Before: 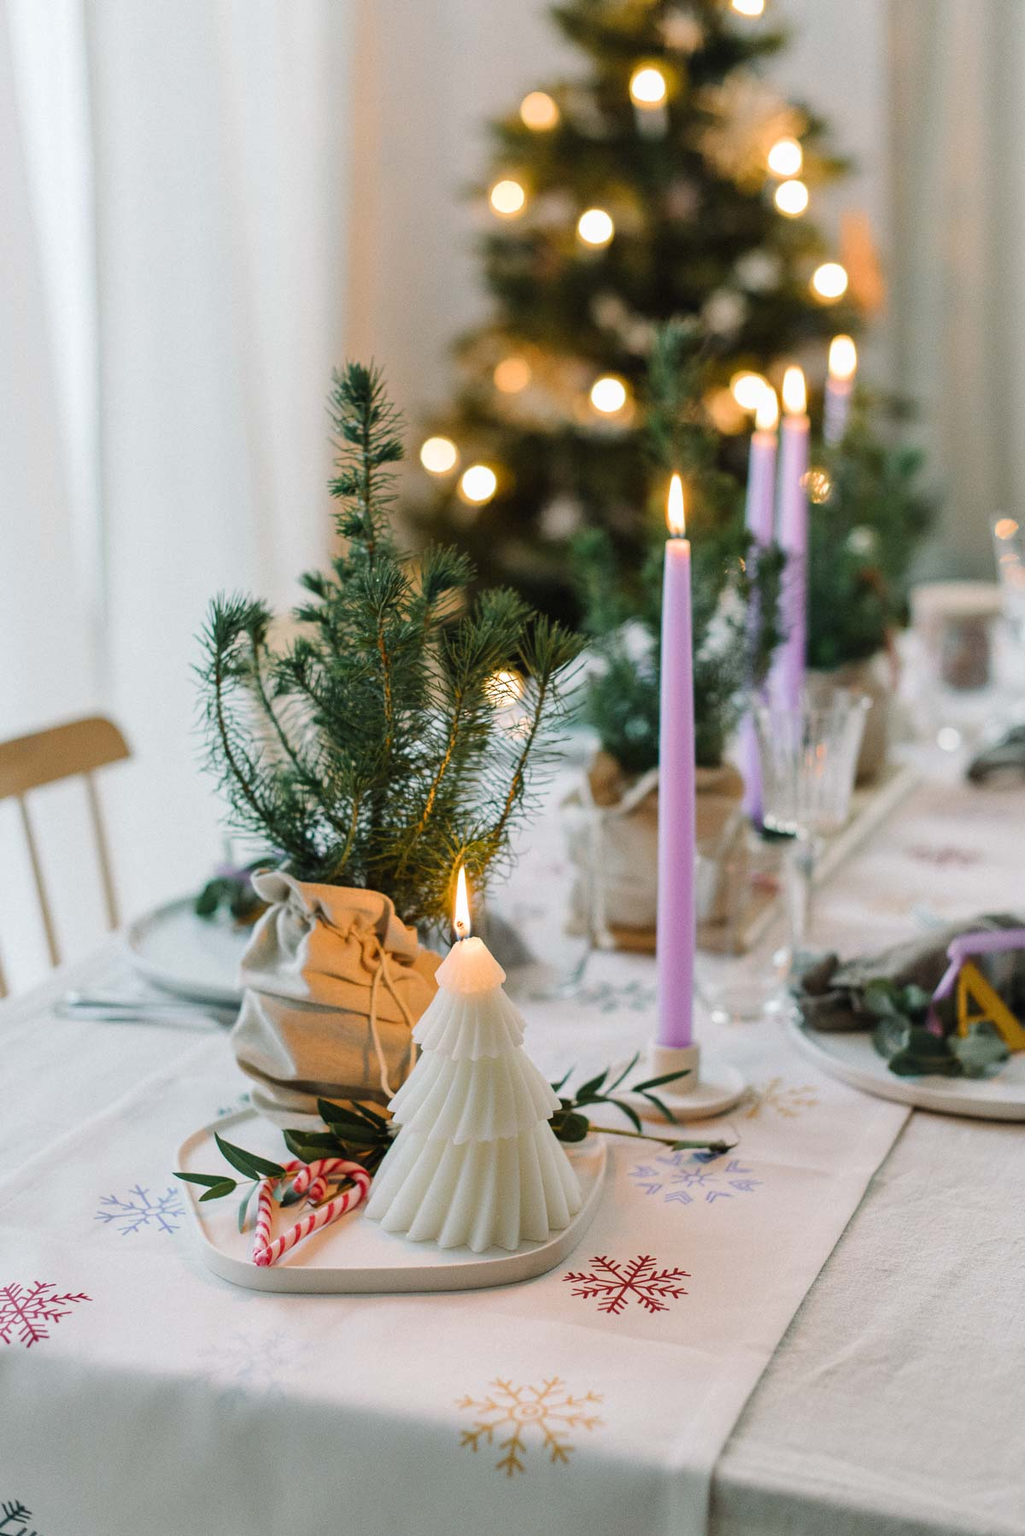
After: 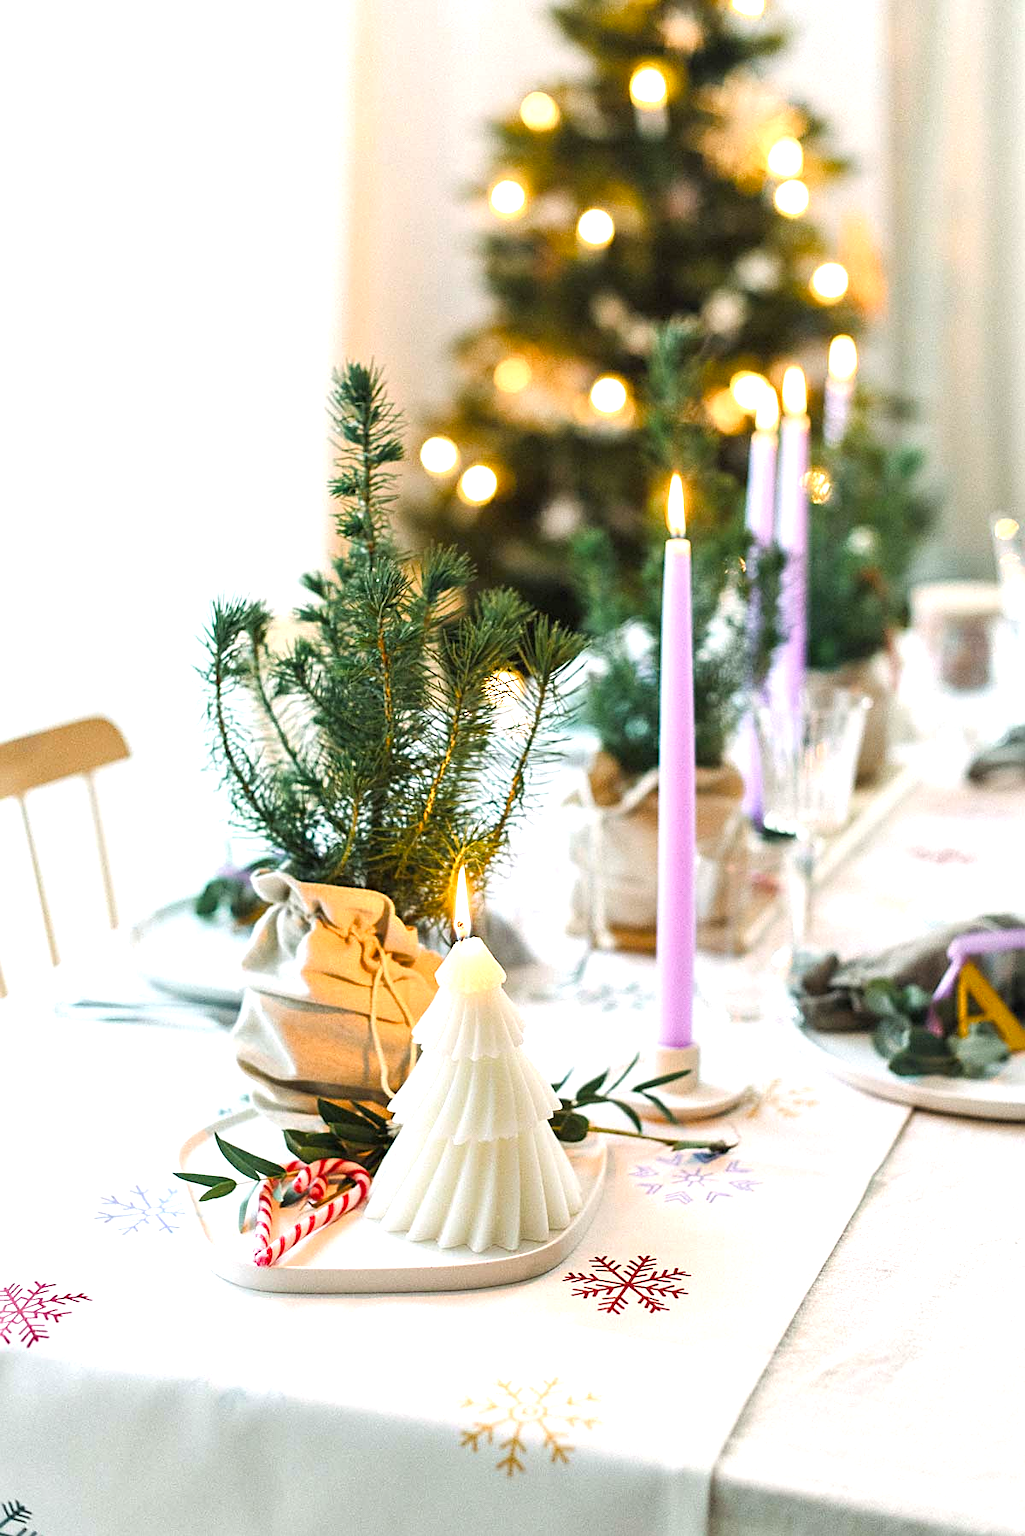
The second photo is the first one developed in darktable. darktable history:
exposure: black level correction 0.001, exposure 1.05 EV, compensate exposure bias true, compensate highlight preservation false
color balance rgb: shadows fall-off 101%, linear chroma grading › mid-tones 7.63%, perceptual saturation grading › mid-tones 11.68%, mask middle-gray fulcrum 22.45%, global vibrance 10.11%, saturation formula JzAzBz (2021)
sharpen: on, module defaults
